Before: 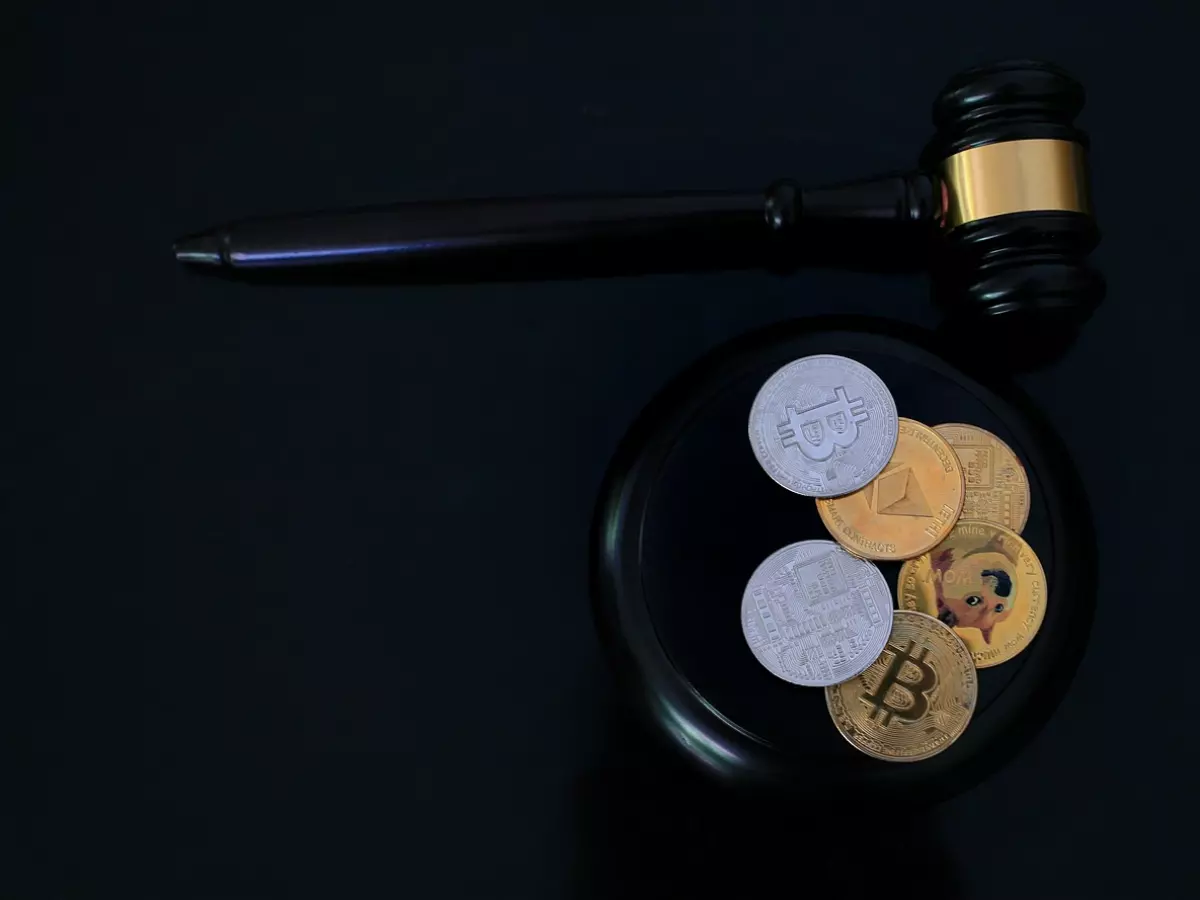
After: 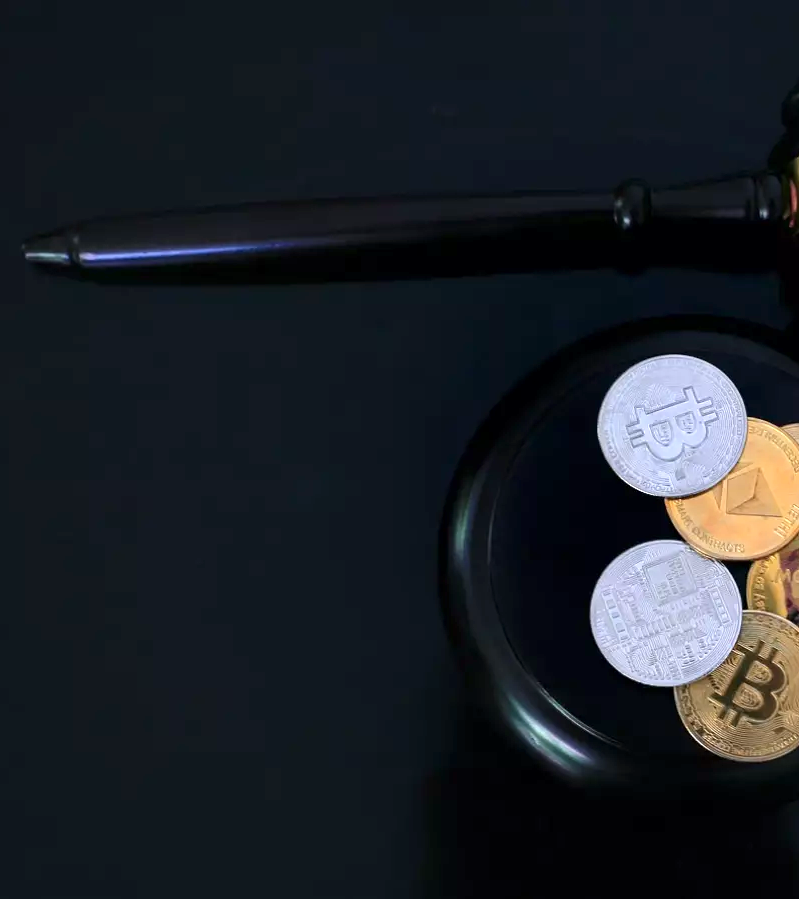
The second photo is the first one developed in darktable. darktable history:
crop and rotate: left 12.647%, right 20.769%
exposure: exposure 0.774 EV, compensate exposure bias true, compensate highlight preservation false
